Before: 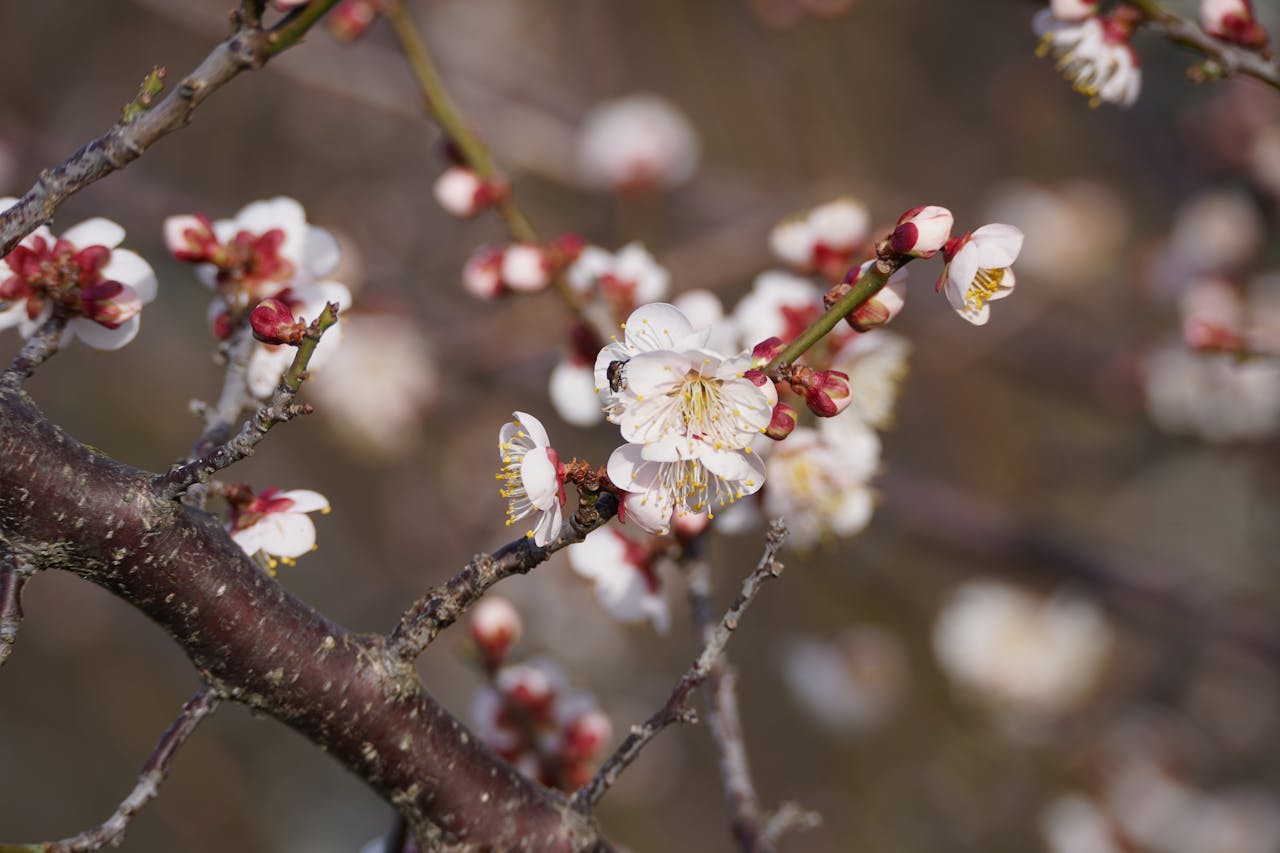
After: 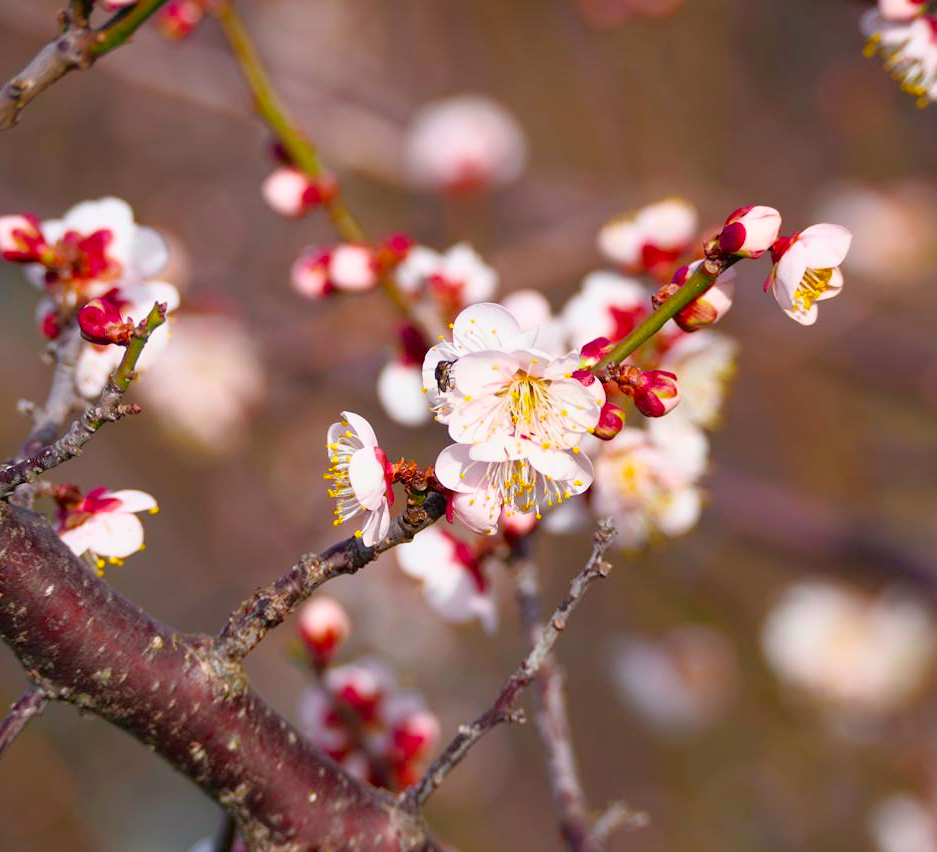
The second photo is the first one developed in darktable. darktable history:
tone curve: curves: ch0 [(0, 0) (0.051, 0.047) (0.102, 0.099) (0.236, 0.249) (0.429, 0.473) (0.67, 0.755) (0.875, 0.948) (1, 0.985)]; ch1 [(0, 0) (0.339, 0.298) (0.402, 0.363) (0.453, 0.413) (0.485, 0.469) (0.494, 0.493) (0.504, 0.502) (0.515, 0.526) (0.563, 0.591) (0.597, 0.639) (0.834, 0.888) (1, 1)]; ch2 [(0, 0) (0.362, 0.353) (0.425, 0.439) (0.501, 0.501) (0.537, 0.538) (0.58, 0.59) (0.642, 0.669) (0.773, 0.856) (1, 1)], color space Lab, independent channels, preserve colors none
crop: left 13.443%, right 13.31%
color balance rgb: perceptual saturation grading › global saturation 30%, global vibrance 20%
rgb levels: preserve colors max RGB
rgb curve: curves: ch0 [(0, 0) (0.053, 0.068) (0.122, 0.128) (1, 1)]
